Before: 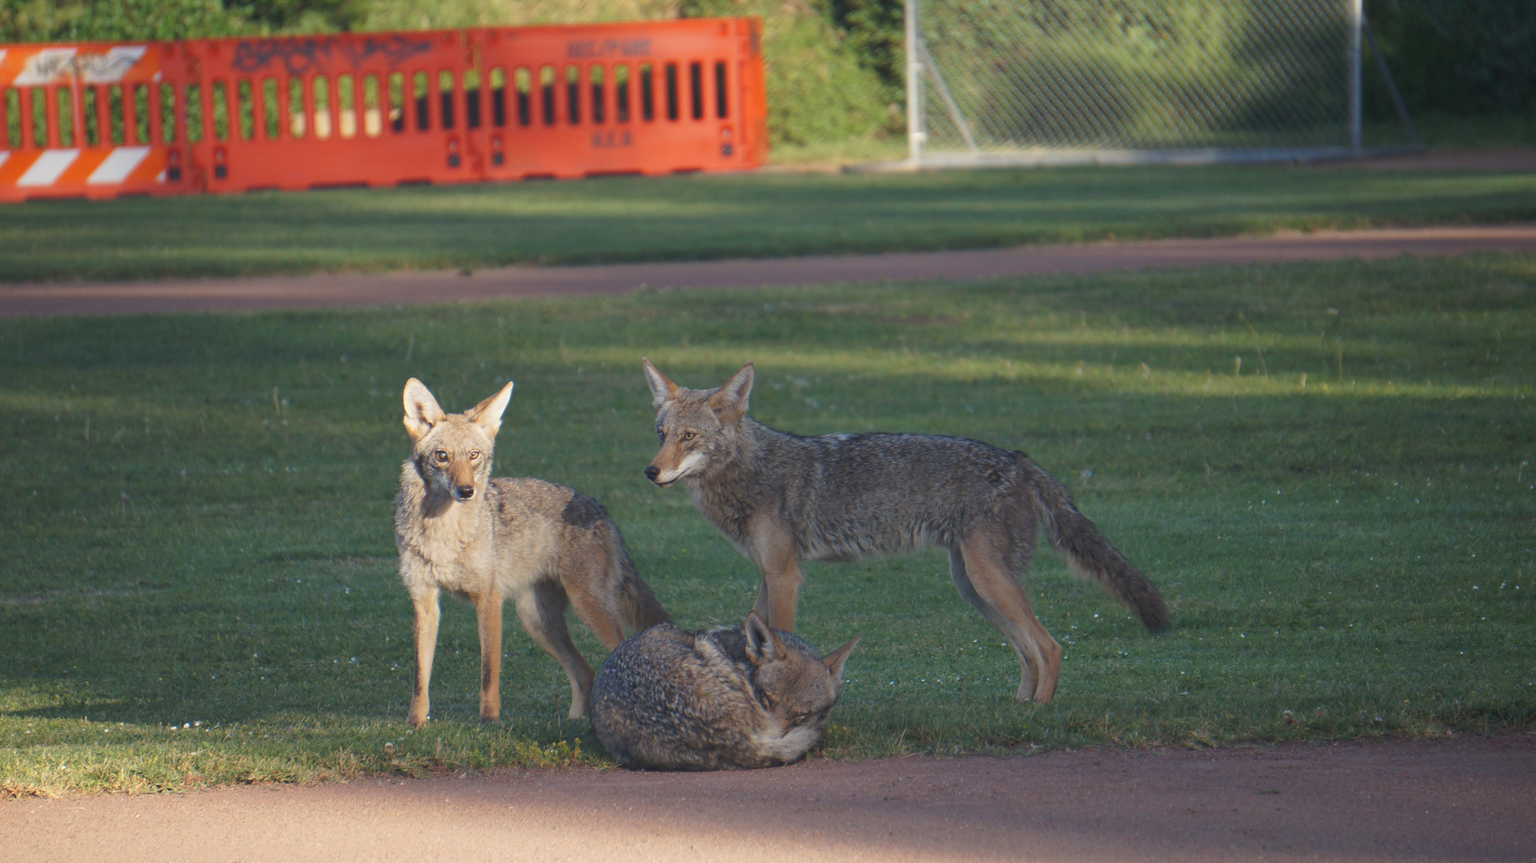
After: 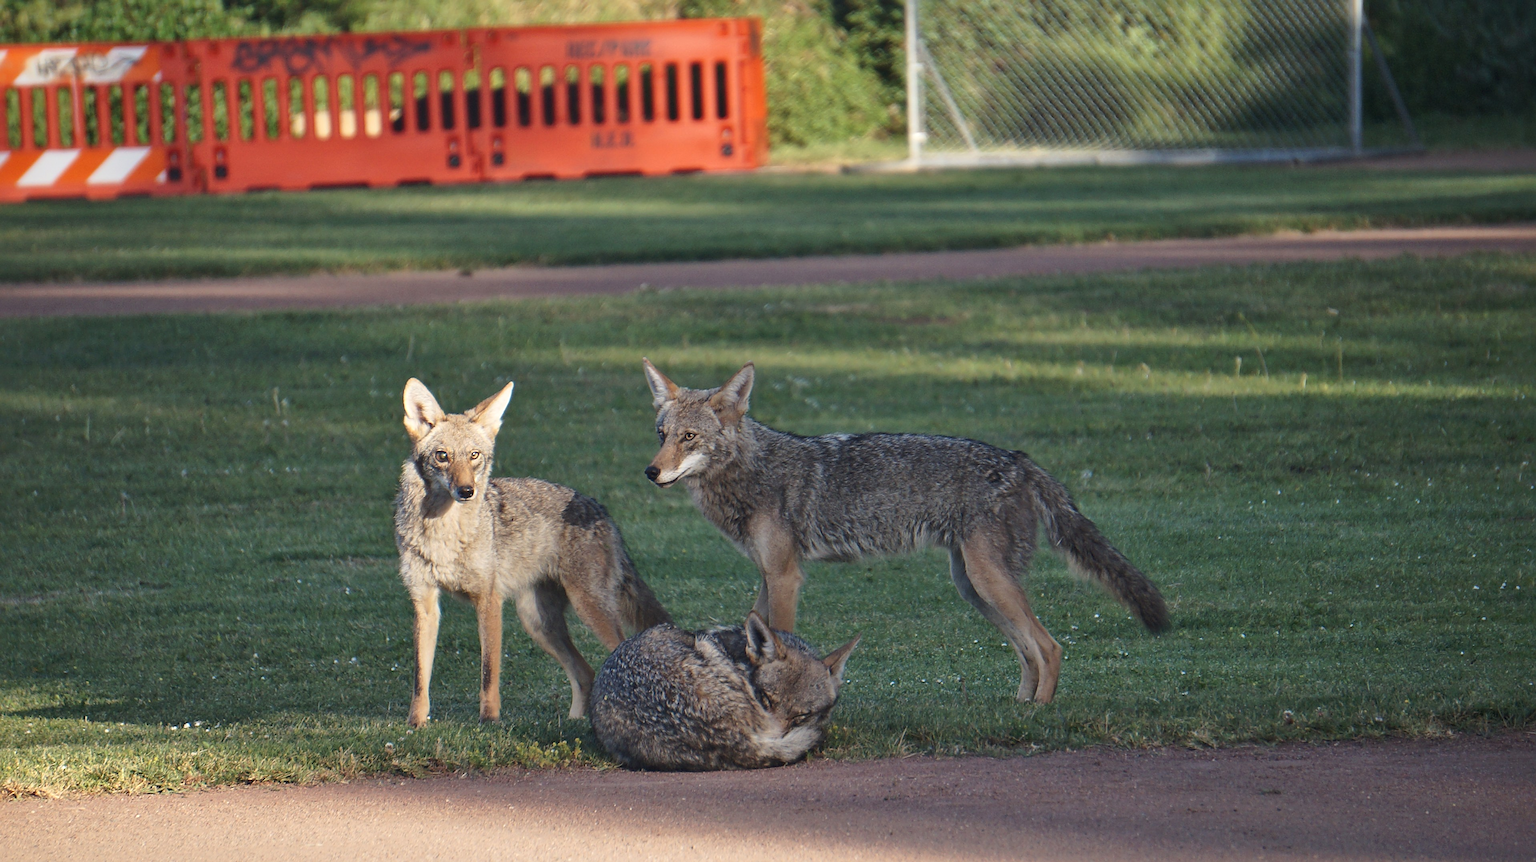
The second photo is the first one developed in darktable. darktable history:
local contrast: mode bilateral grid, contrast 25, coarseness 60, detail 151%, midtone range 0.2
sharpen: radius 1.967
